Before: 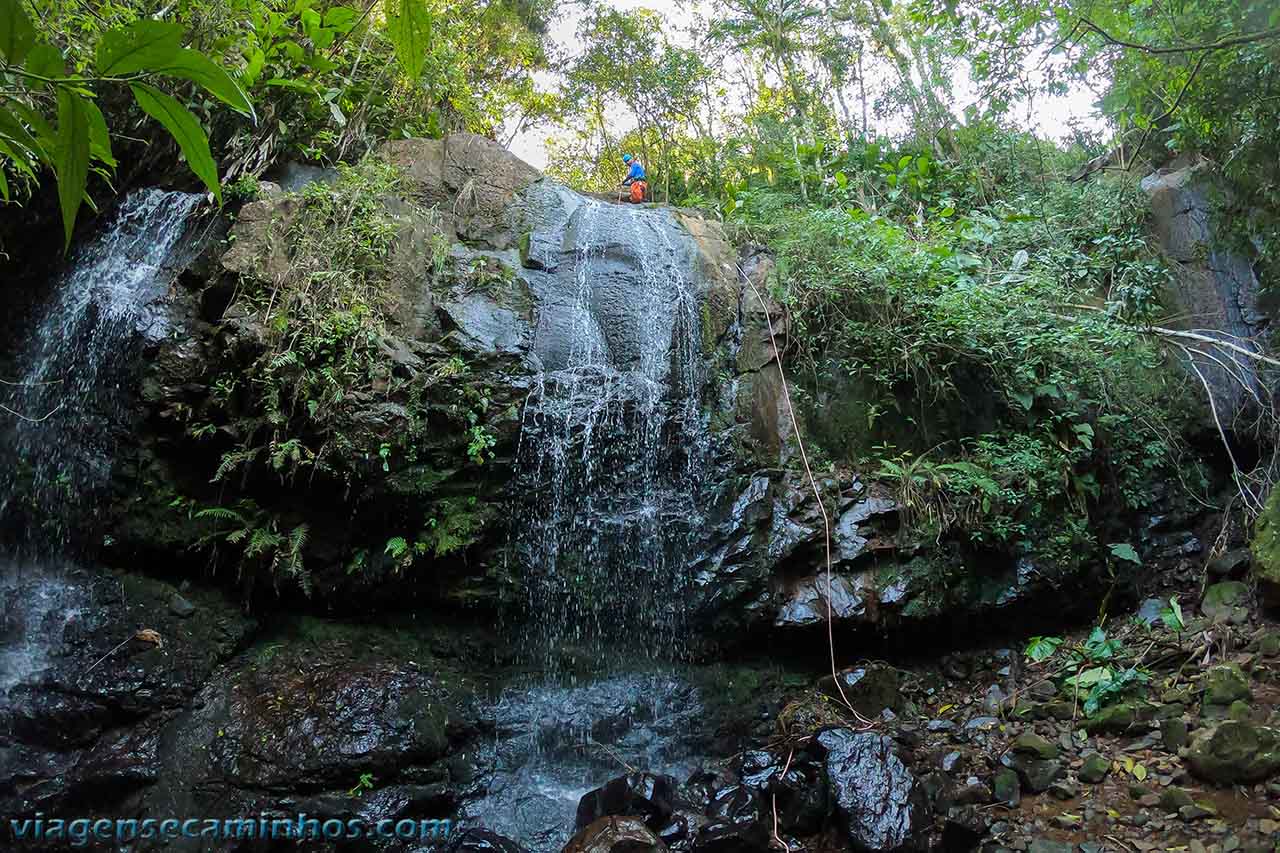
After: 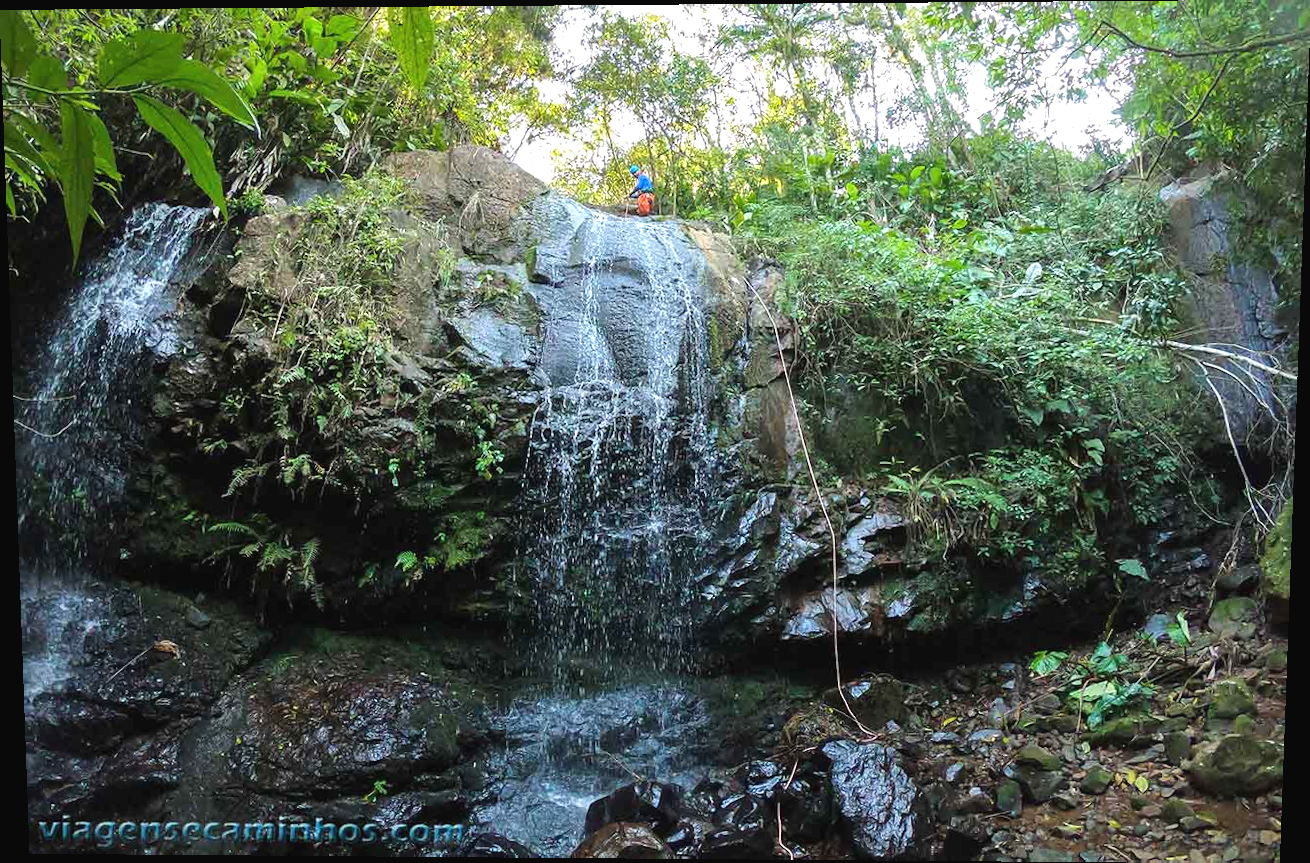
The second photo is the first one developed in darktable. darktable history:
exposure: black level correction -0.002, exposure 0.54 EV, compensate highlight preservation false
rotate and perspective: lens shift (vertical) 0.048, lens shift (horizontal) -0.024, automatic cropping off
